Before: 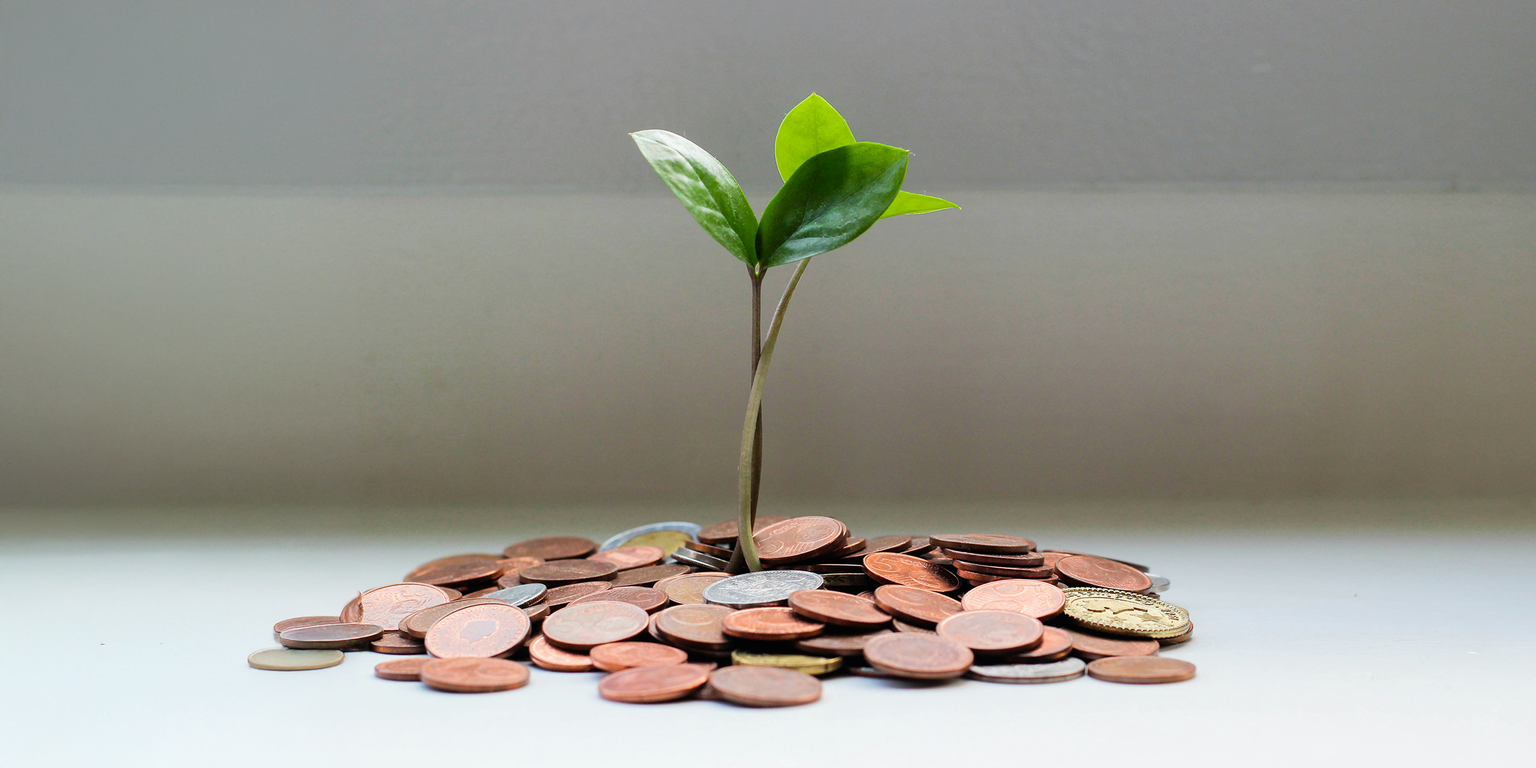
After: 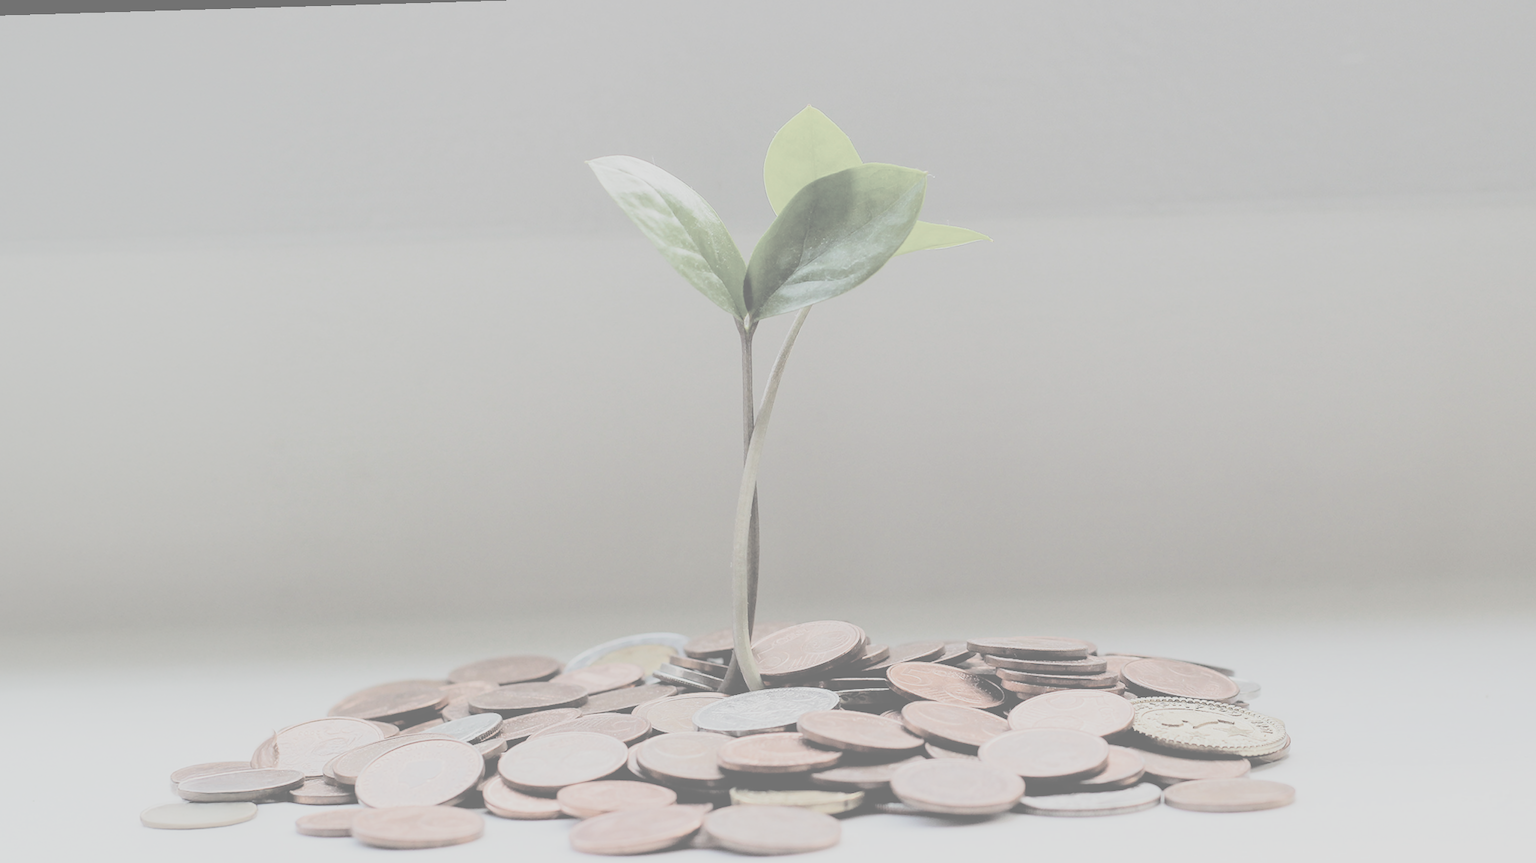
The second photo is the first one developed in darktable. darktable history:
contrast brightness saturation: contrast -0.32, brightness 0.75, saturation -0.78
crop: left 9.929%, top 3.475%, right 9.188%, bottom 9.529%
rotate and perspective: rotation -1.77°, lens shift (horizontal) 0.004, automatic cropping off
filmic rgb: black relative exposure -7.65 EV, white relative exposure 4.56 EV, hardness 3.61
